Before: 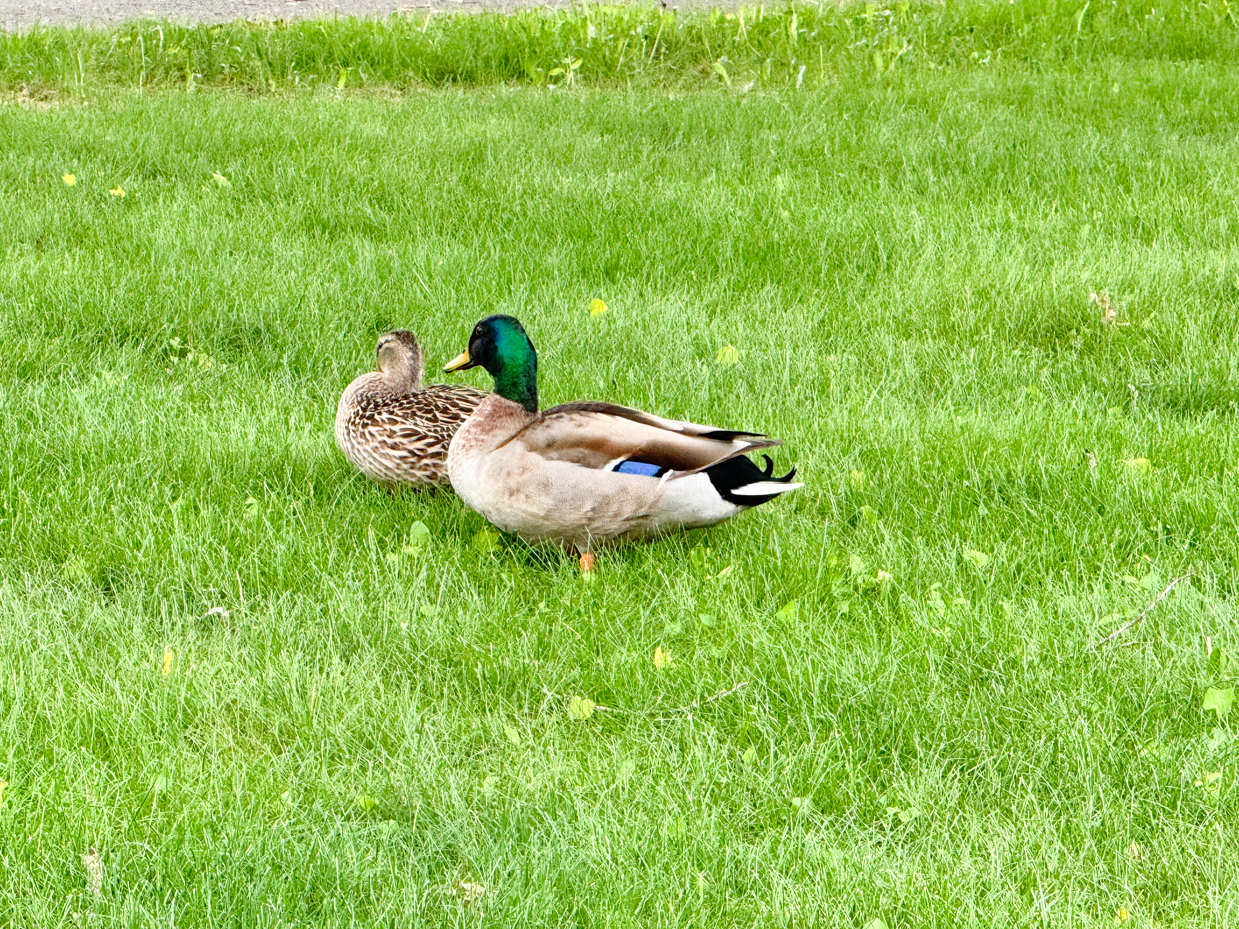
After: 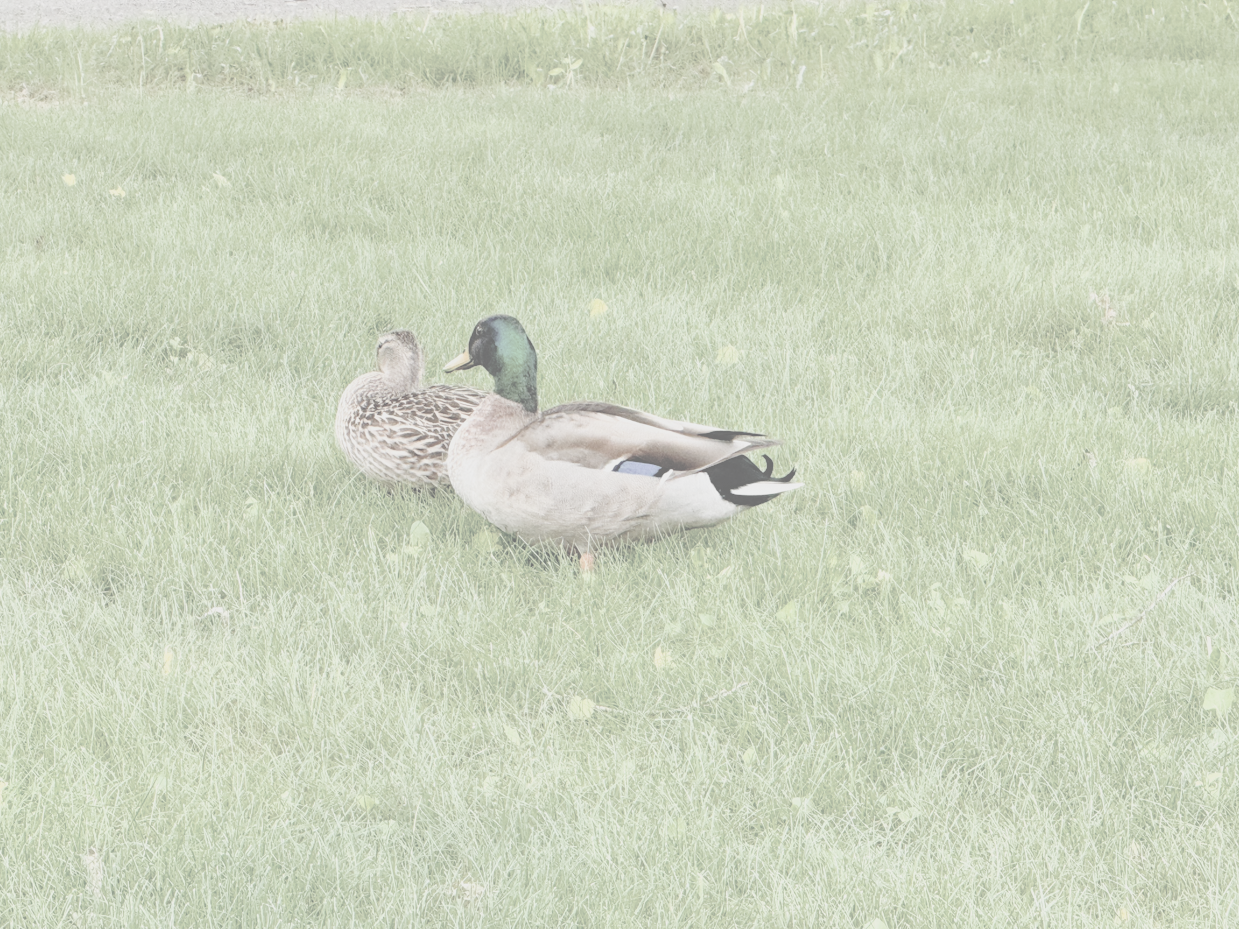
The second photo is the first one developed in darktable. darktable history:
contrast brightness saturation: contrast -0.306, brightness 0.752, saturation -0.795
